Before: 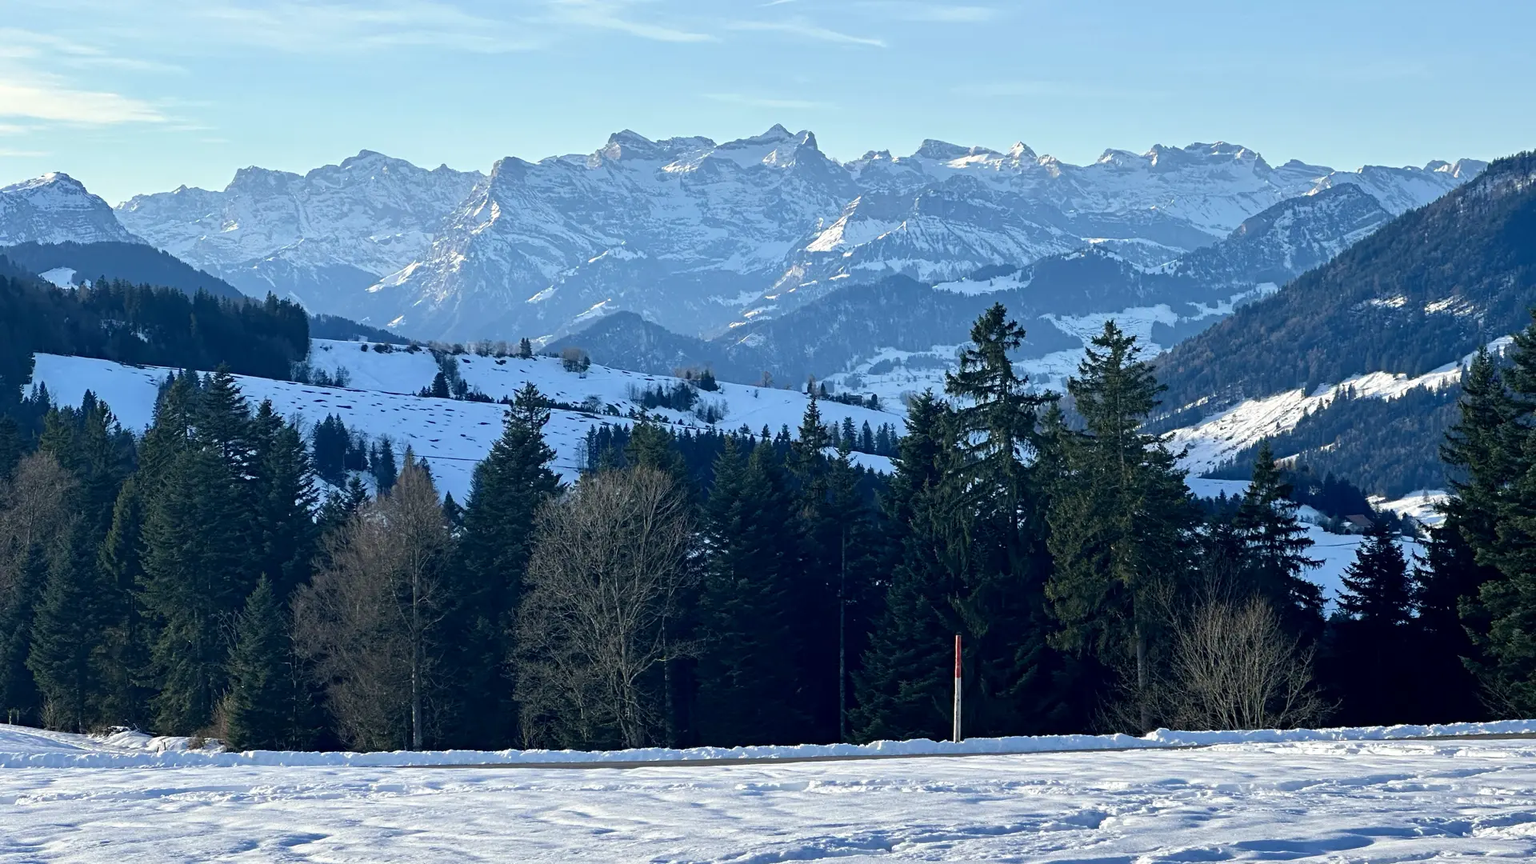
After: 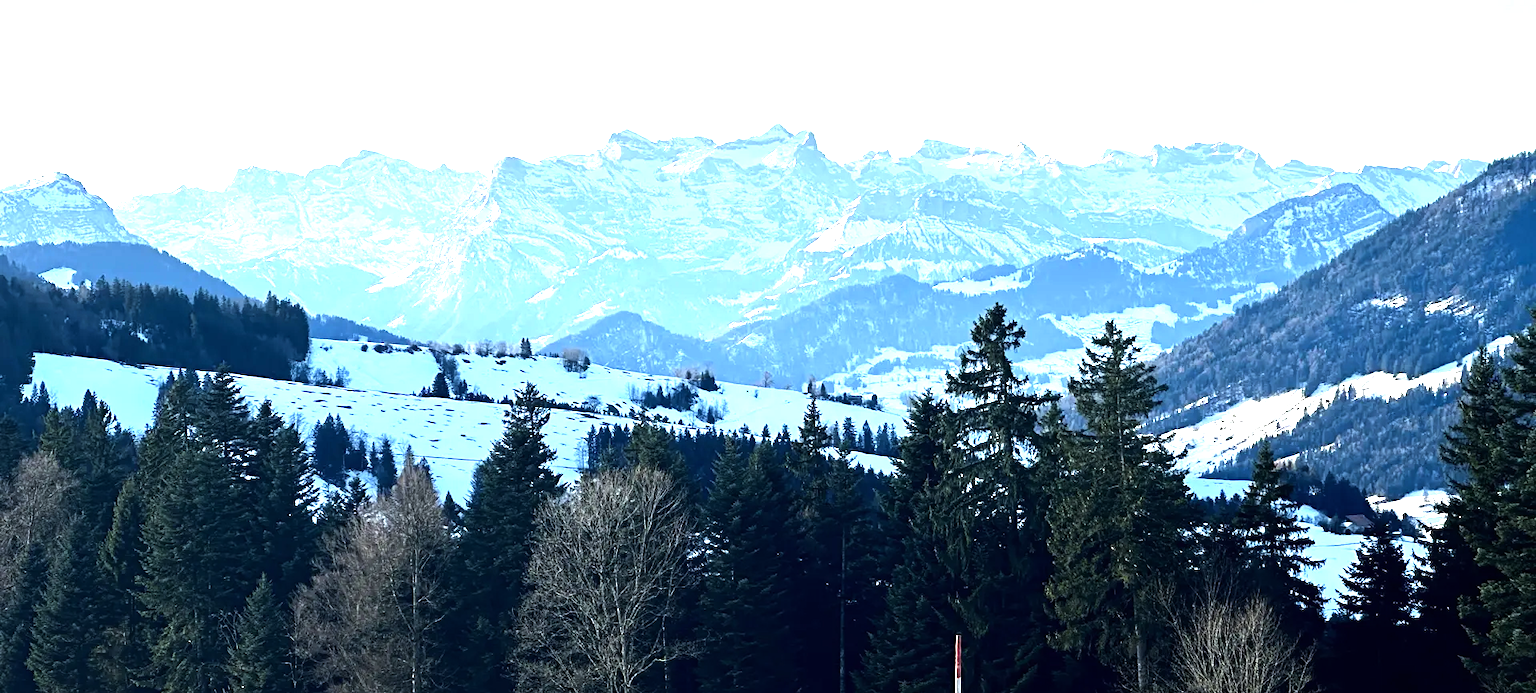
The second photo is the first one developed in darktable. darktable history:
crop: bottom 19.644%
exposure: black level correction 0, exposure 0.7 EV, compensate exposure bias true, compensate highlight preservation false
tone equalizer: -8 EV -1.08 EV, -7 EV -1.01 EV, -6 EV -0.867 EV, -5 EV -0.578 EV, -3 EV 0.578 EV, -2 EV 0.867 EV, -1 EV 1.01 EV, +0 EV 1.08 EV, edges refinement/feathering 500, mask exposure compensation -1.57 EV, preserve details no
